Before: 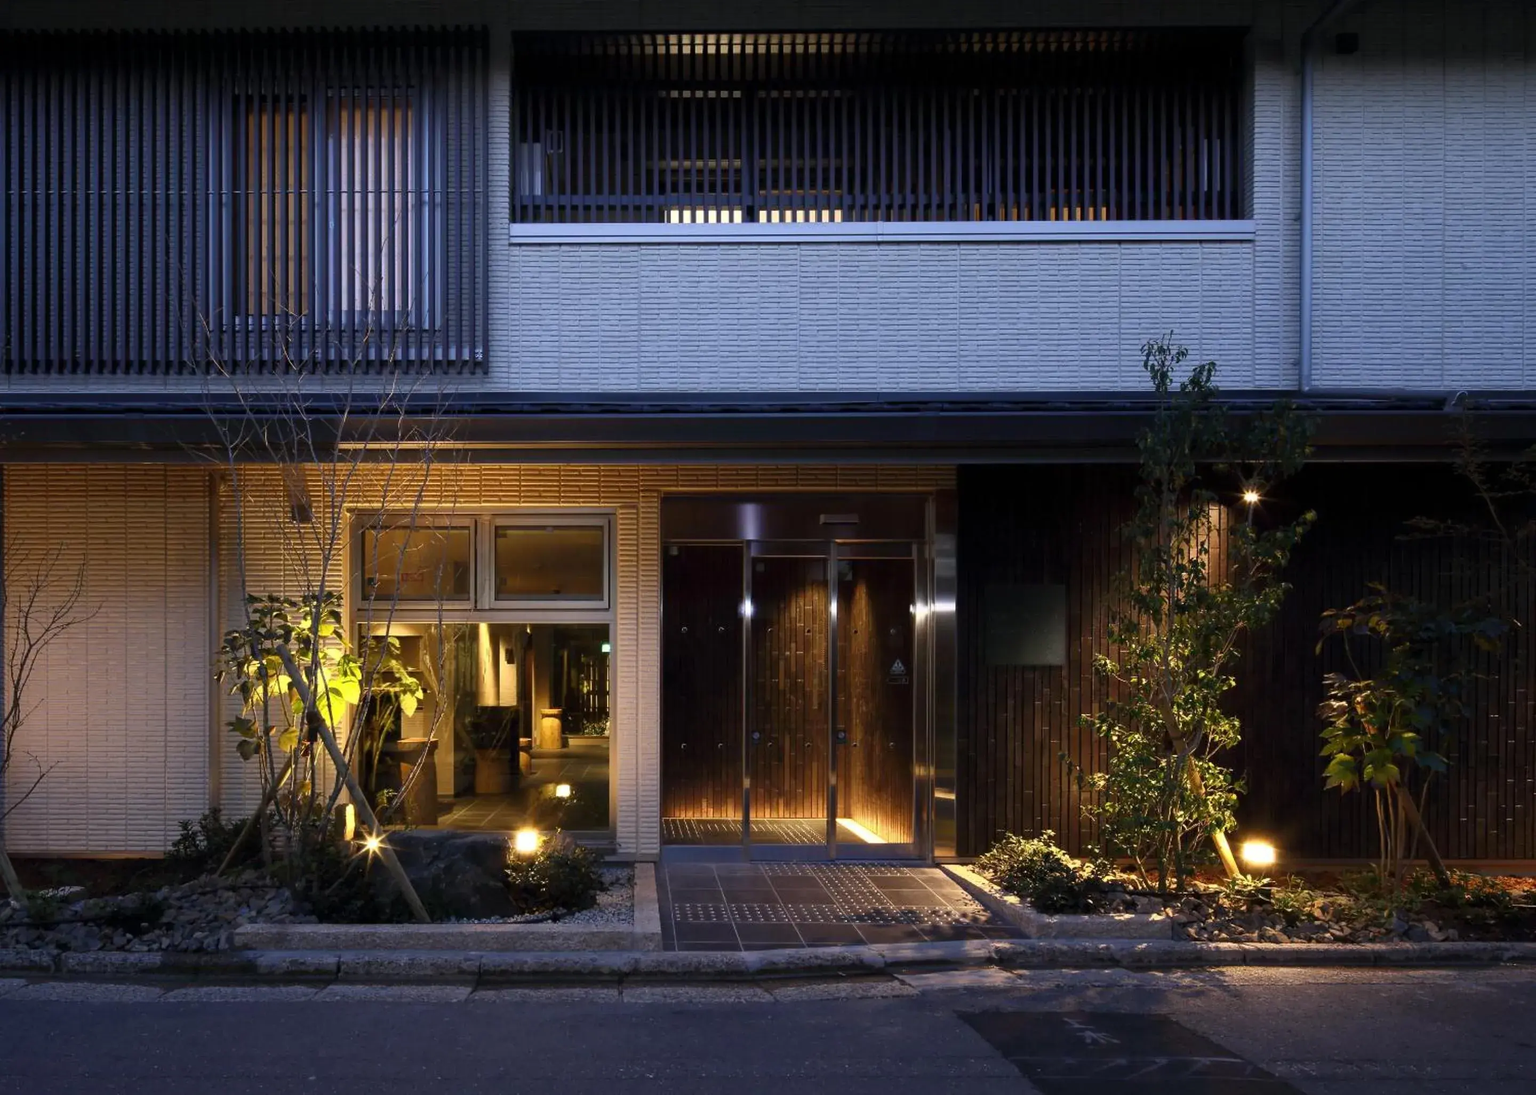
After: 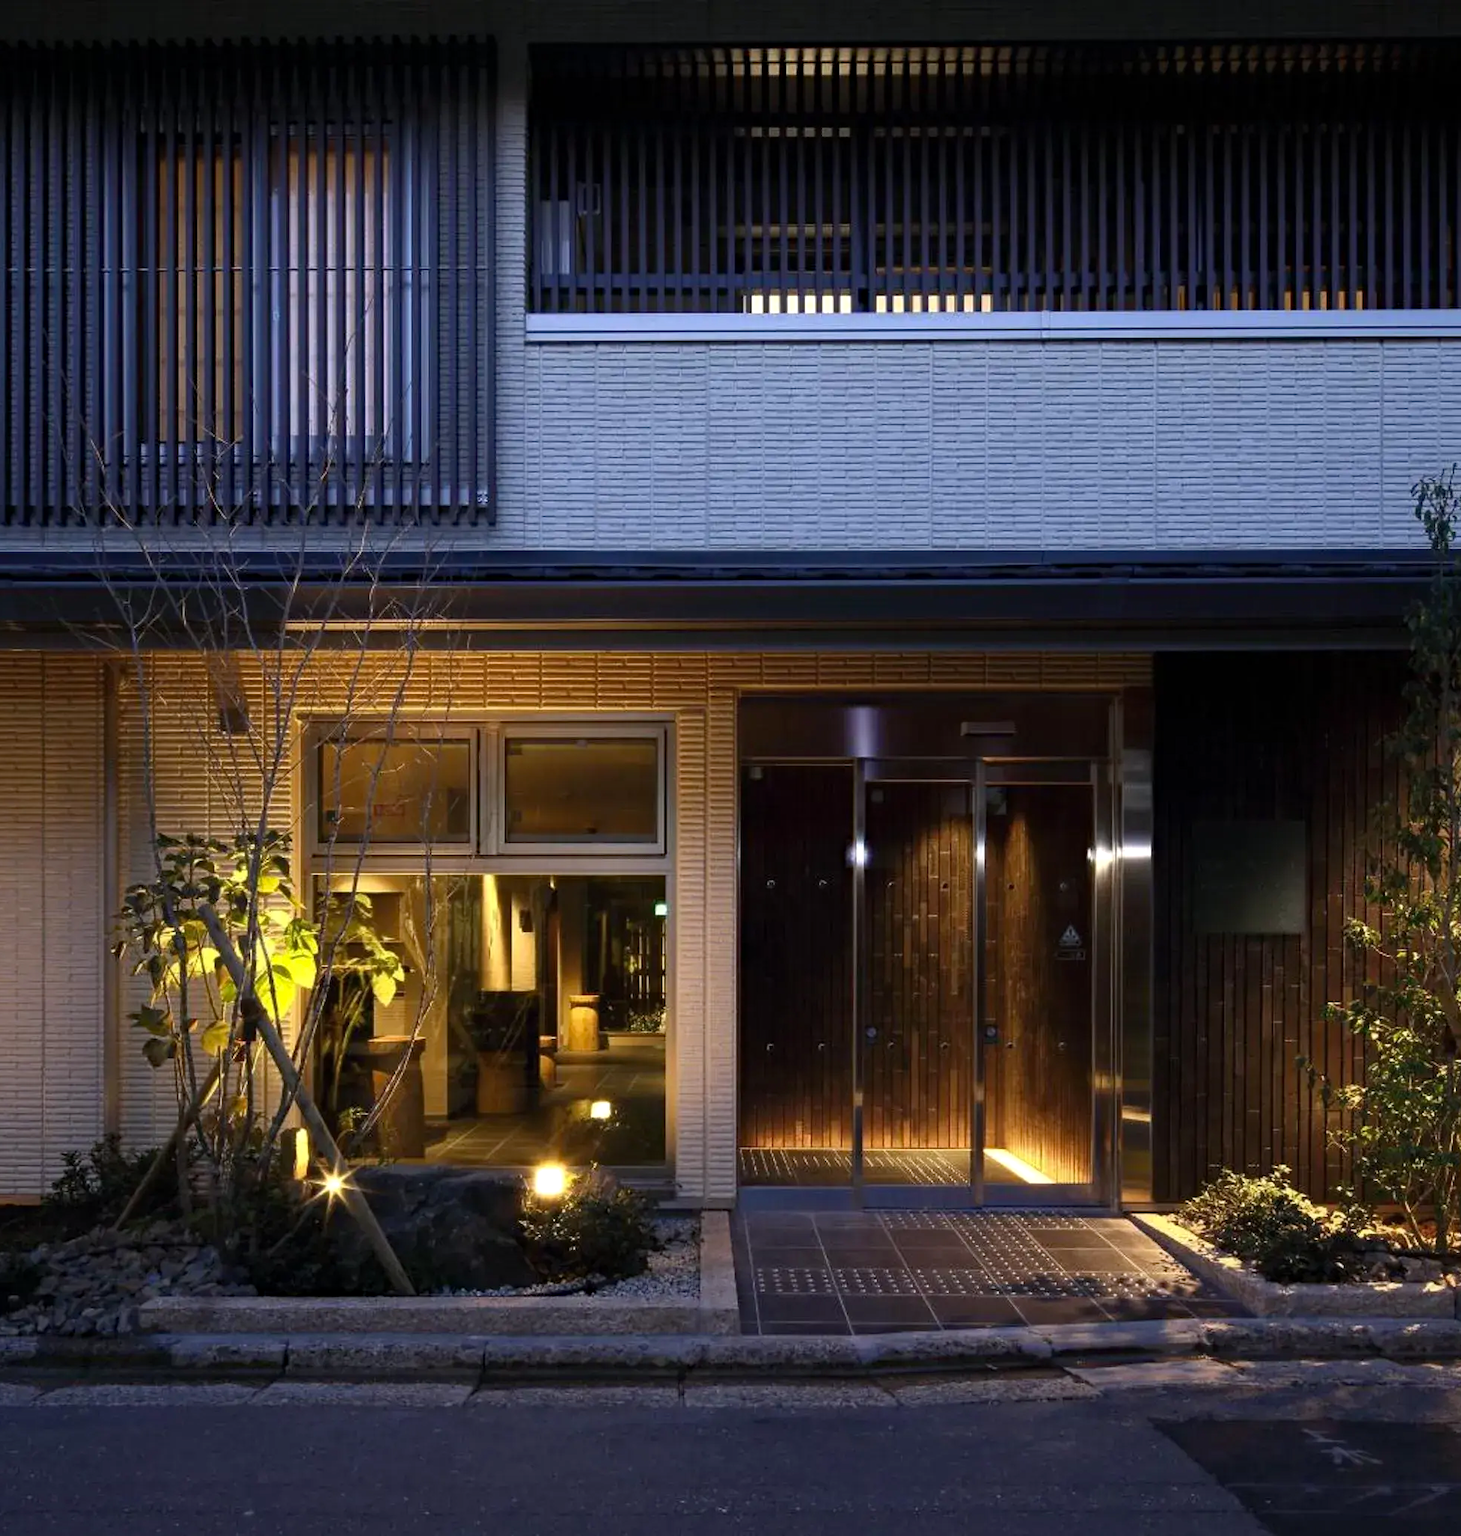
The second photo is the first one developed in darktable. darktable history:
crop and rotate: left 8.811%, right 23.352%
haze removal: compatibility mode true, adaptive false
